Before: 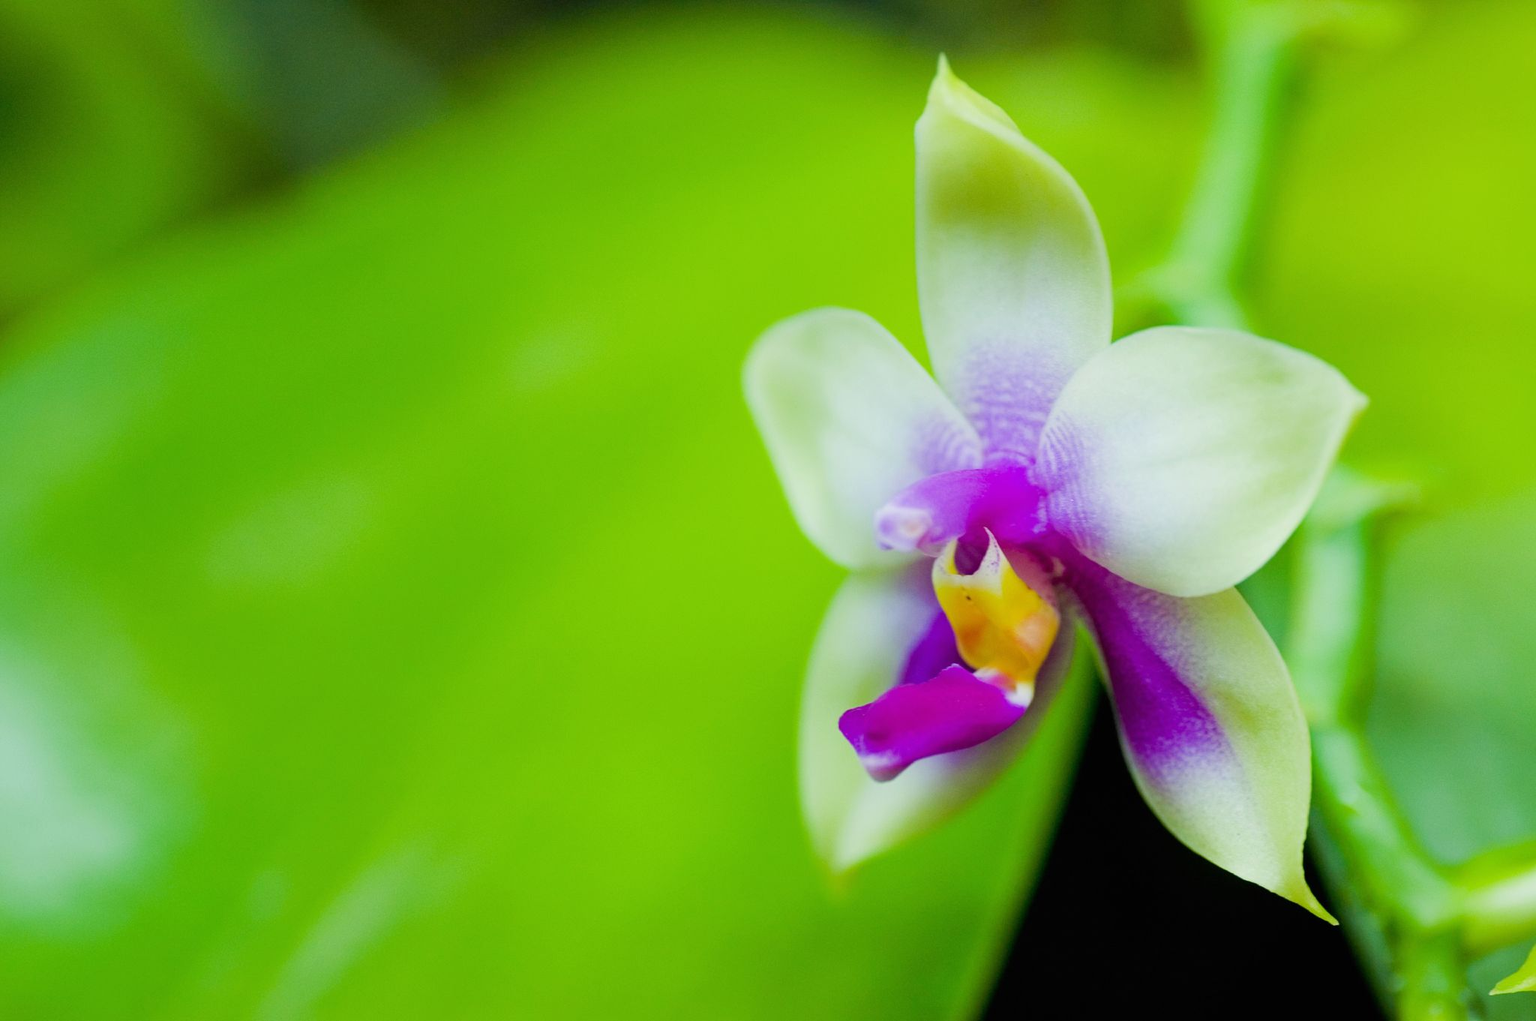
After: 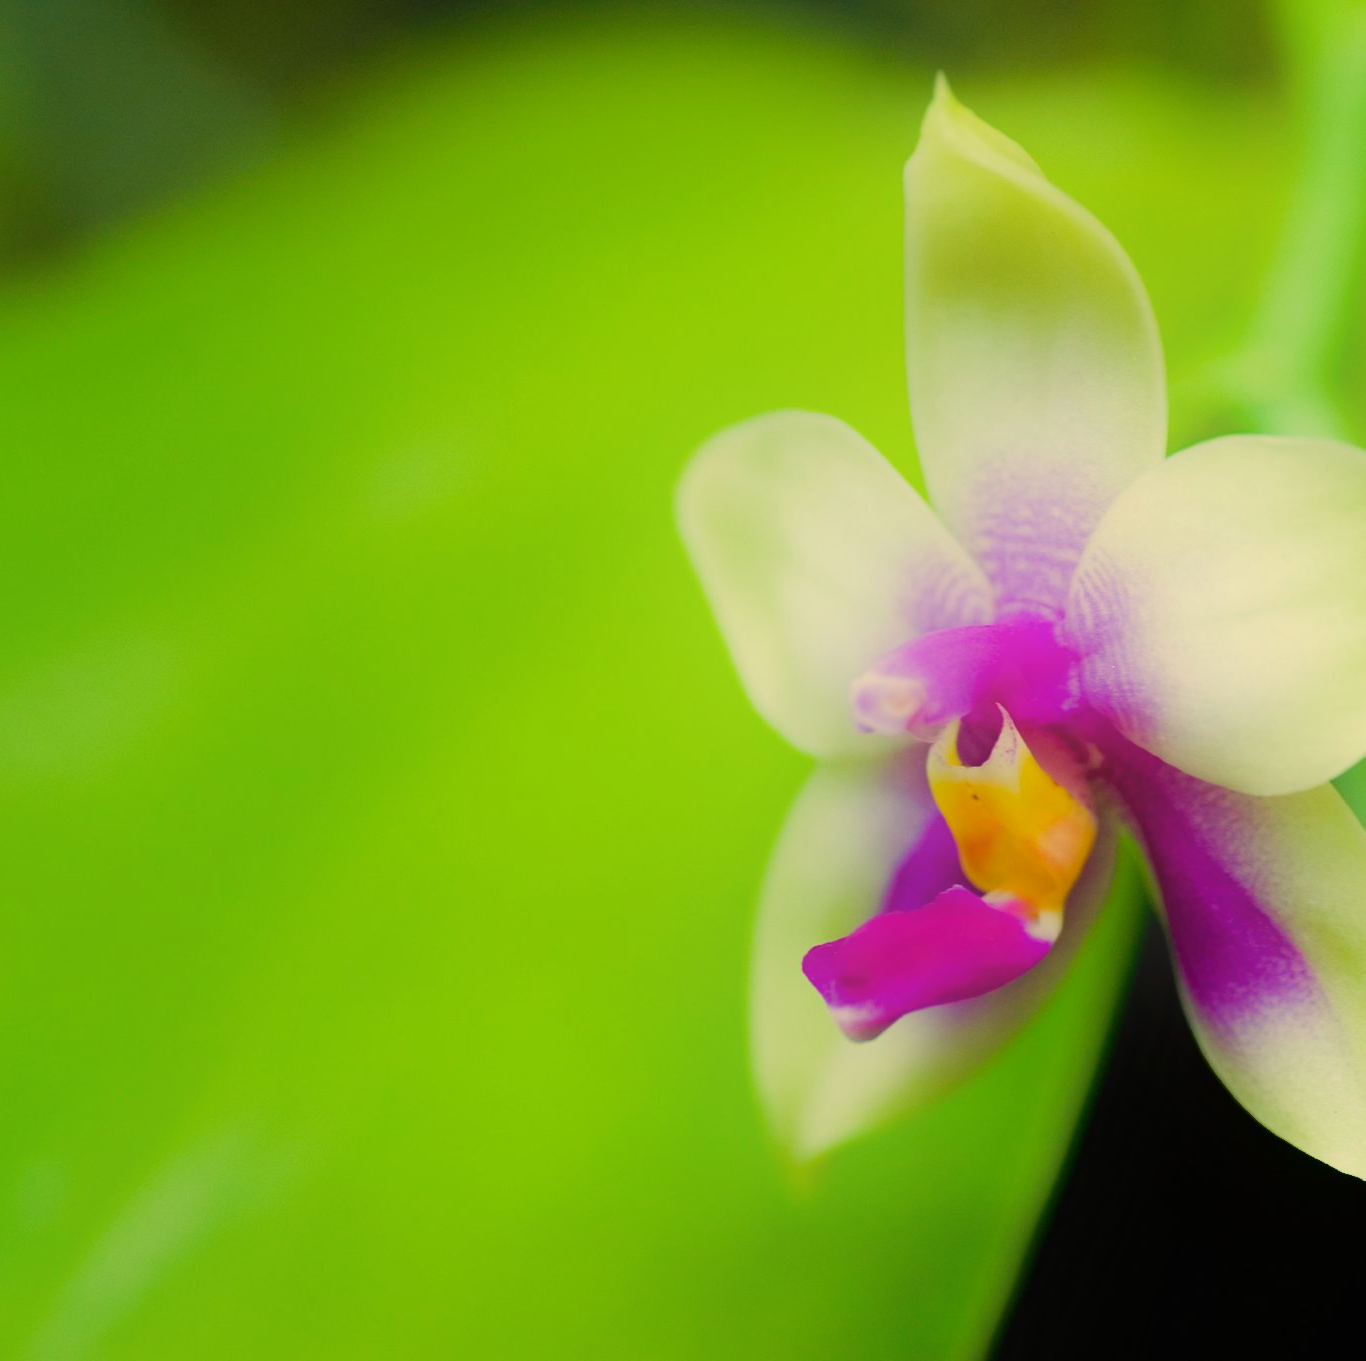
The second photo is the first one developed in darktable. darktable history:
white balance: red 1.123, blue 0.83
contrast equalizer: octaves 7, y [[0.6 ×6], [0.55 ×6], [0 ×6], [0 ×6], [0 ×6]], mix -1
crop and rotate: left 15.446%, right 17.836%
